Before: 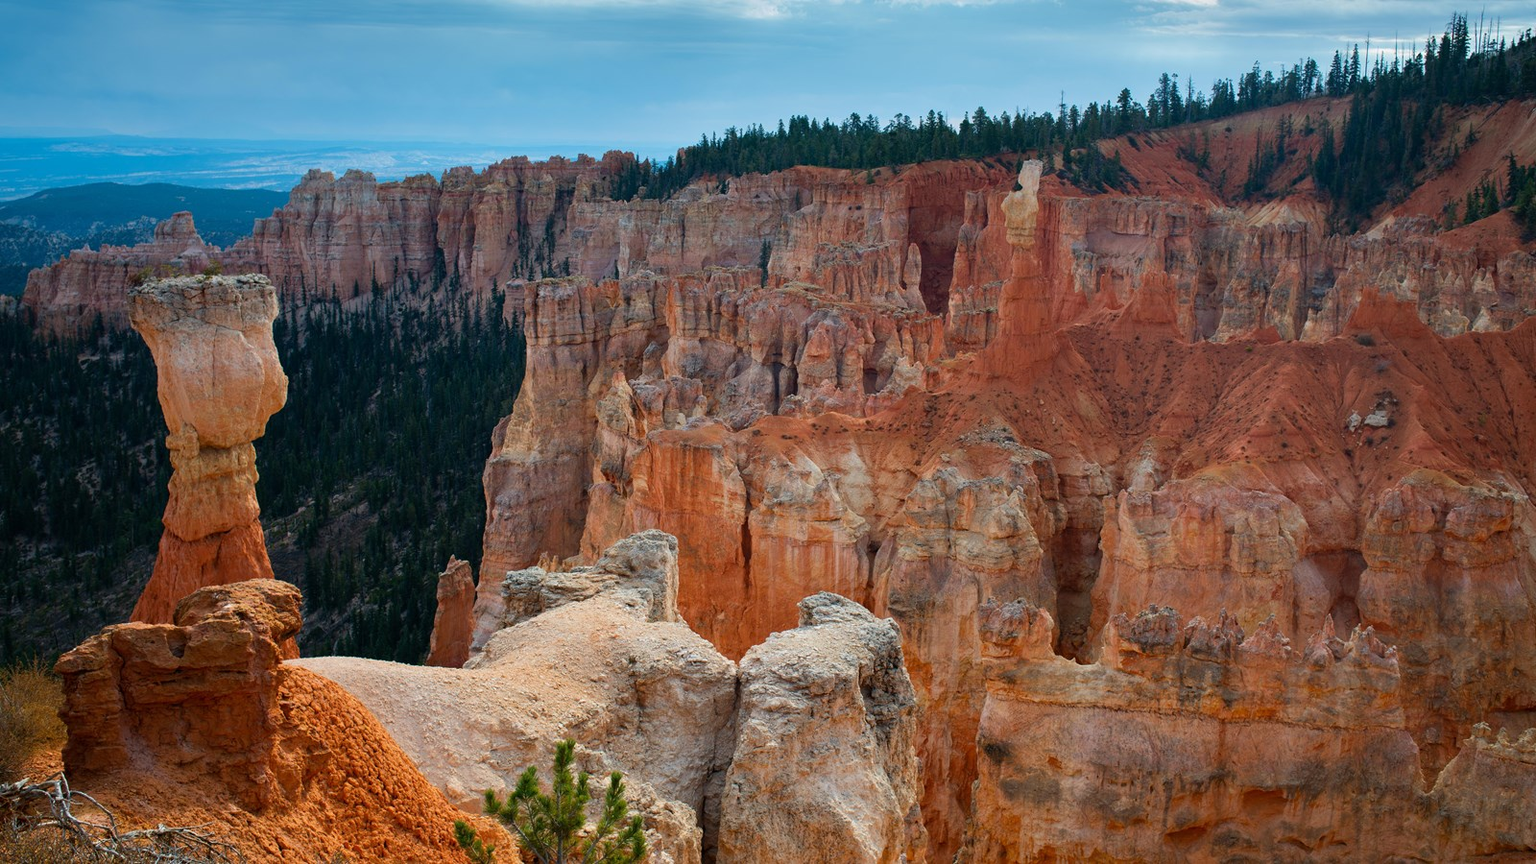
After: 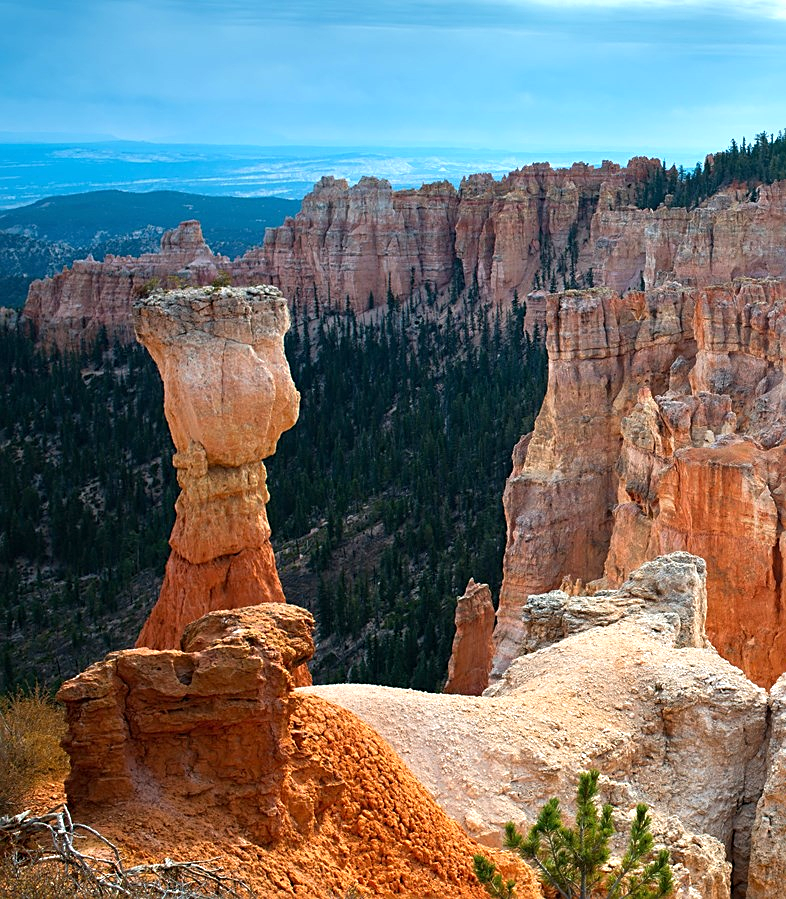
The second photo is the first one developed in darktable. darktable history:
crop and rotate: left 0%, top 0%, right 50.845%
sharpen: on, module defaults
exposure: exposure 0.7 EV, compensate highlight preservation false
base curve: curves: ch0 [(0, 0) (0.303, 0.277) (1, 1)]
